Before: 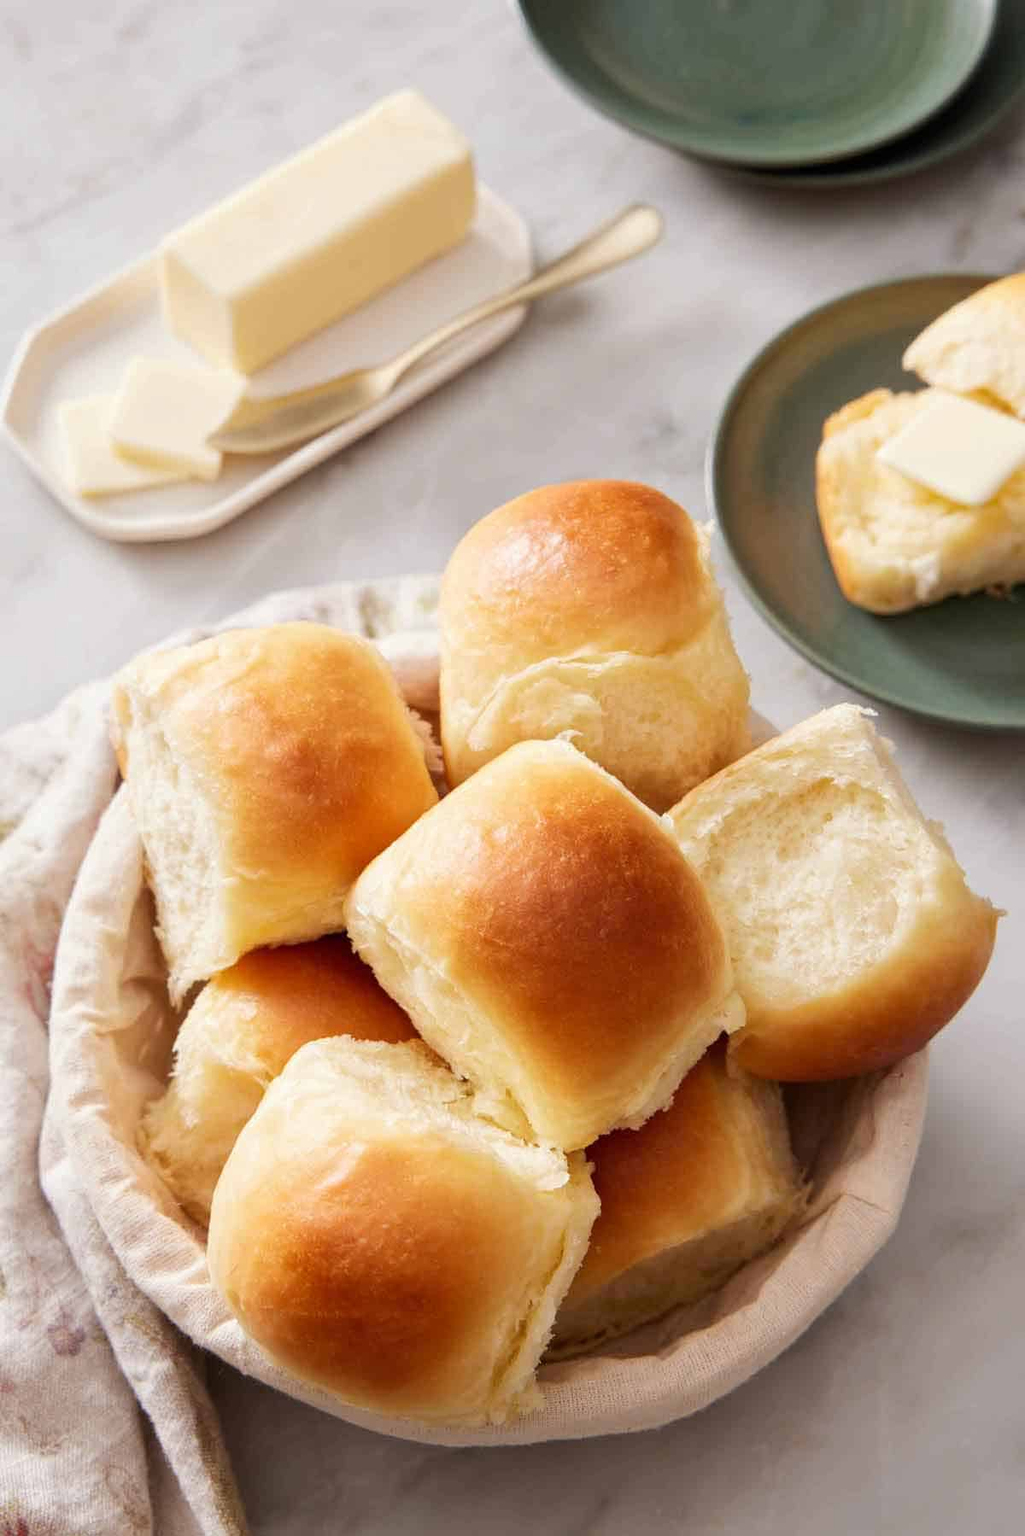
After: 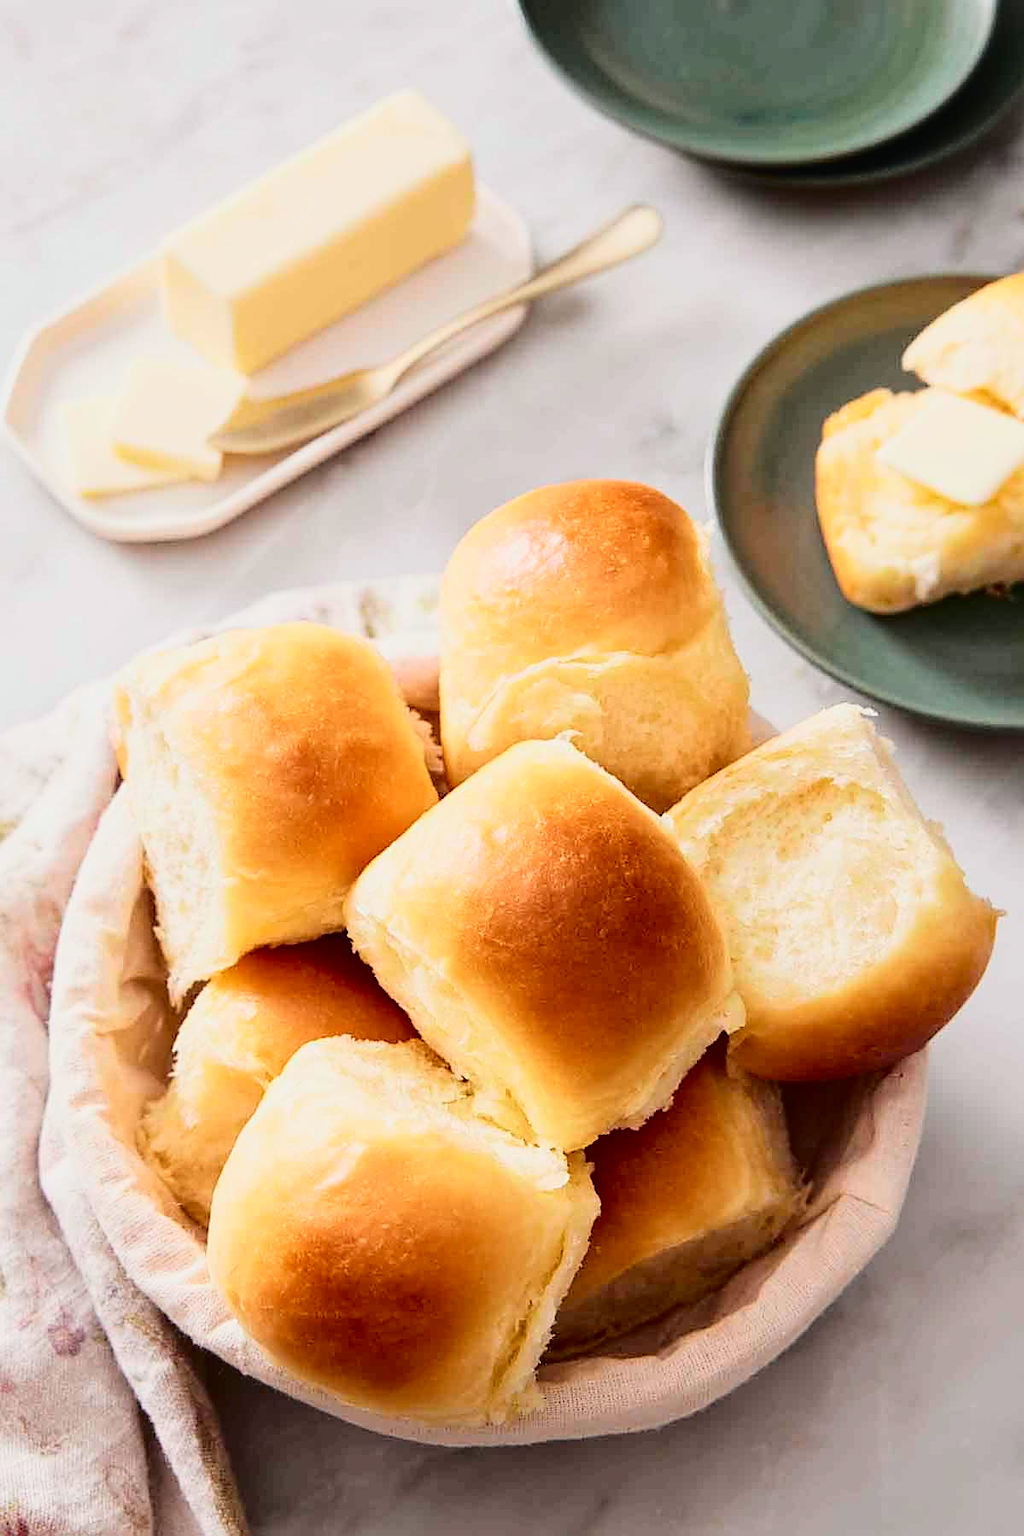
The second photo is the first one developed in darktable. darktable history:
sharpen: on, module defaults
tone curve: curves: ch0 [(0, 0.014) (0.17, 0.099) (0.398, 0.423) (0.728, 0.808) (0.877, 0.91) (0.99, 0.955)]; ch1 [(0, 0) (0.377, 0.325) (0.493, 0.491) (0.505, 0.504) (0.515, 0.515) (0.554, 0.575) (0.623, 0.643) (0.701, 0.718) (1, 1)]; ch2 [(0, 0) (0.423, 0.453) (0.481, 0.485) (0.501, 0.501) (0.531, 0.527) (0.586, 0.597) (0.663, 0.706) (0.717, 0.753) (1, 0.991)], color space Lab, independent channels
